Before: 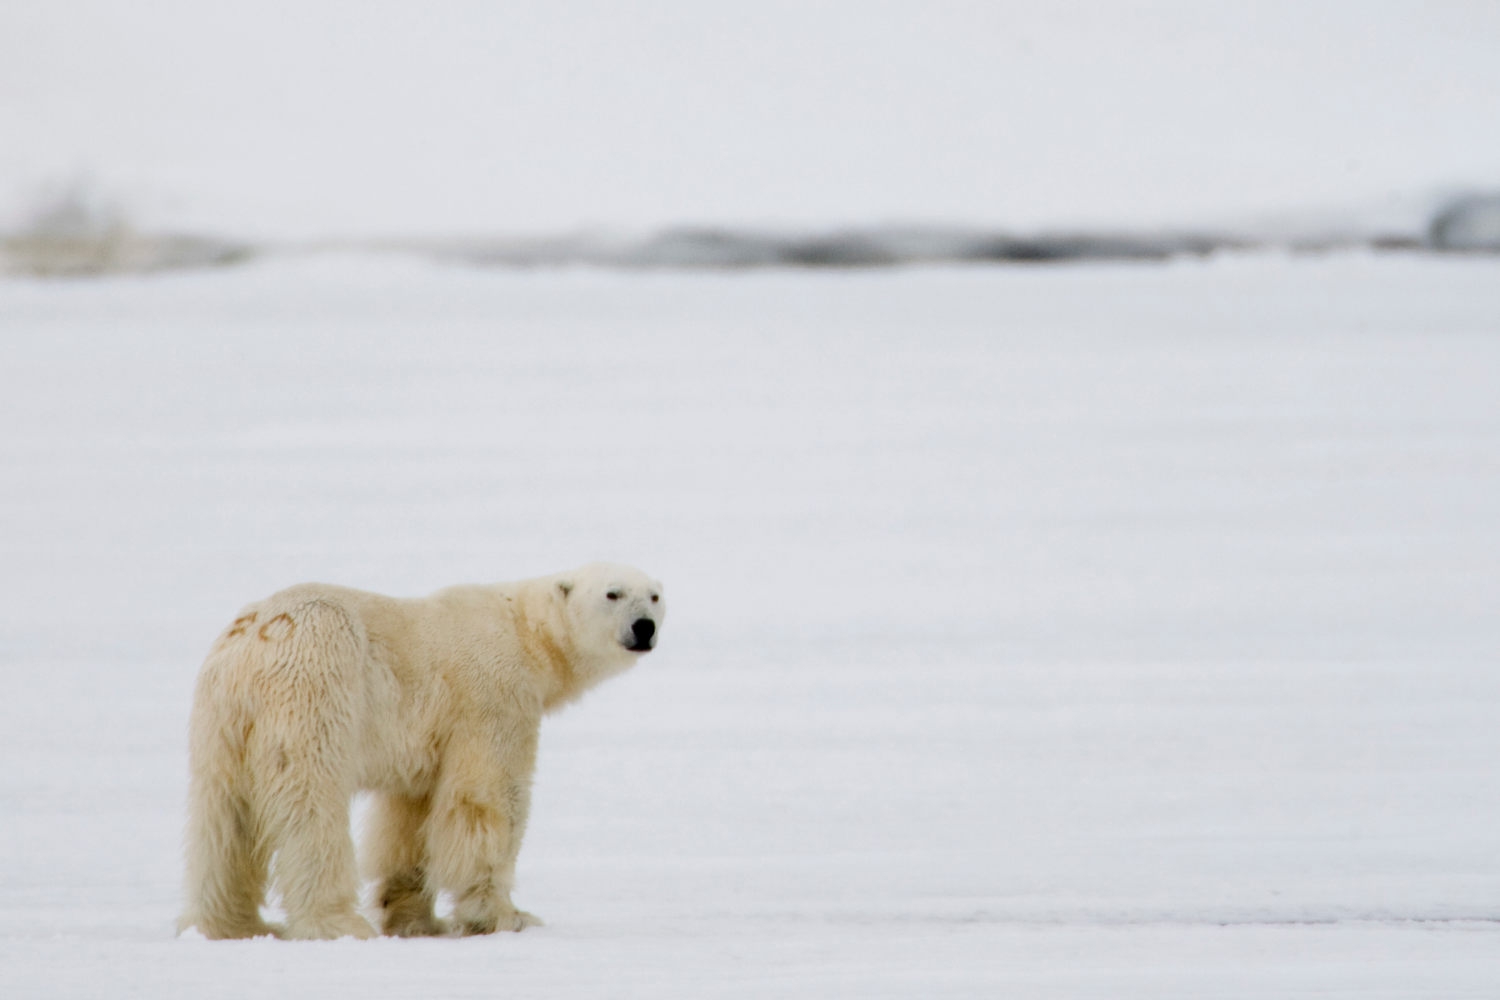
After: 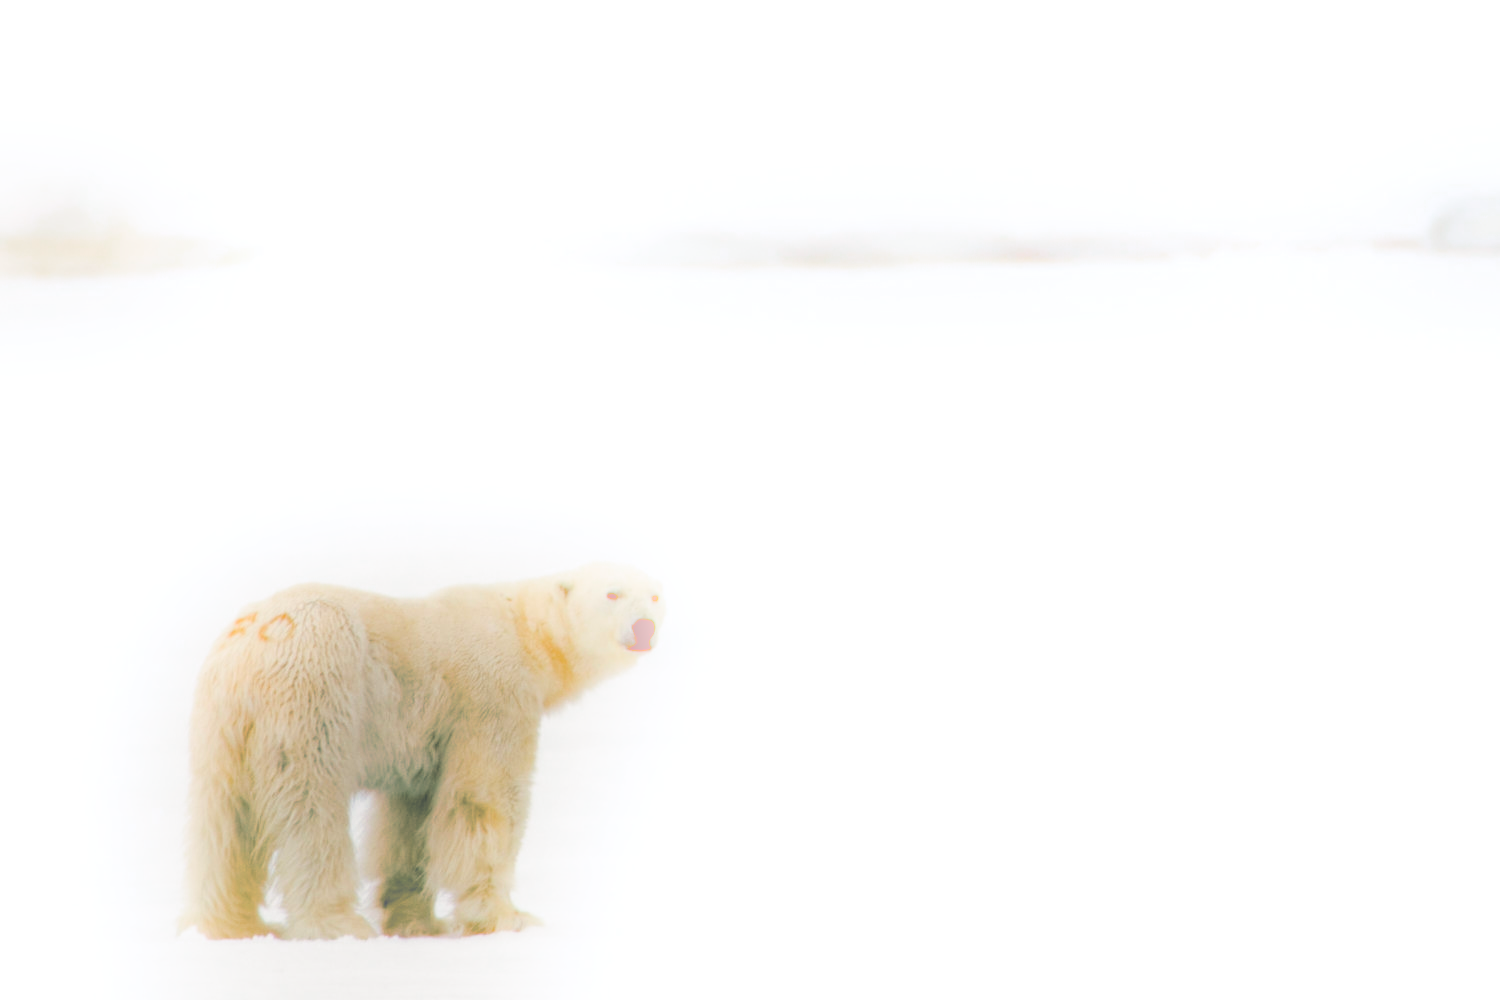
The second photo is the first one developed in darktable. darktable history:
color balance: lift [1, 1.015, 1.004, 0.985], gamma [1, 0.958, 0.971, 1.042], gain [1, 0.956, 0.977, 1.044]
color balance rgb: perceptual saturation grading › global saturation 10%
bloom: on, module defaults
local contrast: on, module defaults
split-toning: shadows › hue 186.43°, highlights › hue 49.29°, compress 30.29%
color correction: highlights a* 0.816, highlights b* 2.78, saturation 1.1
